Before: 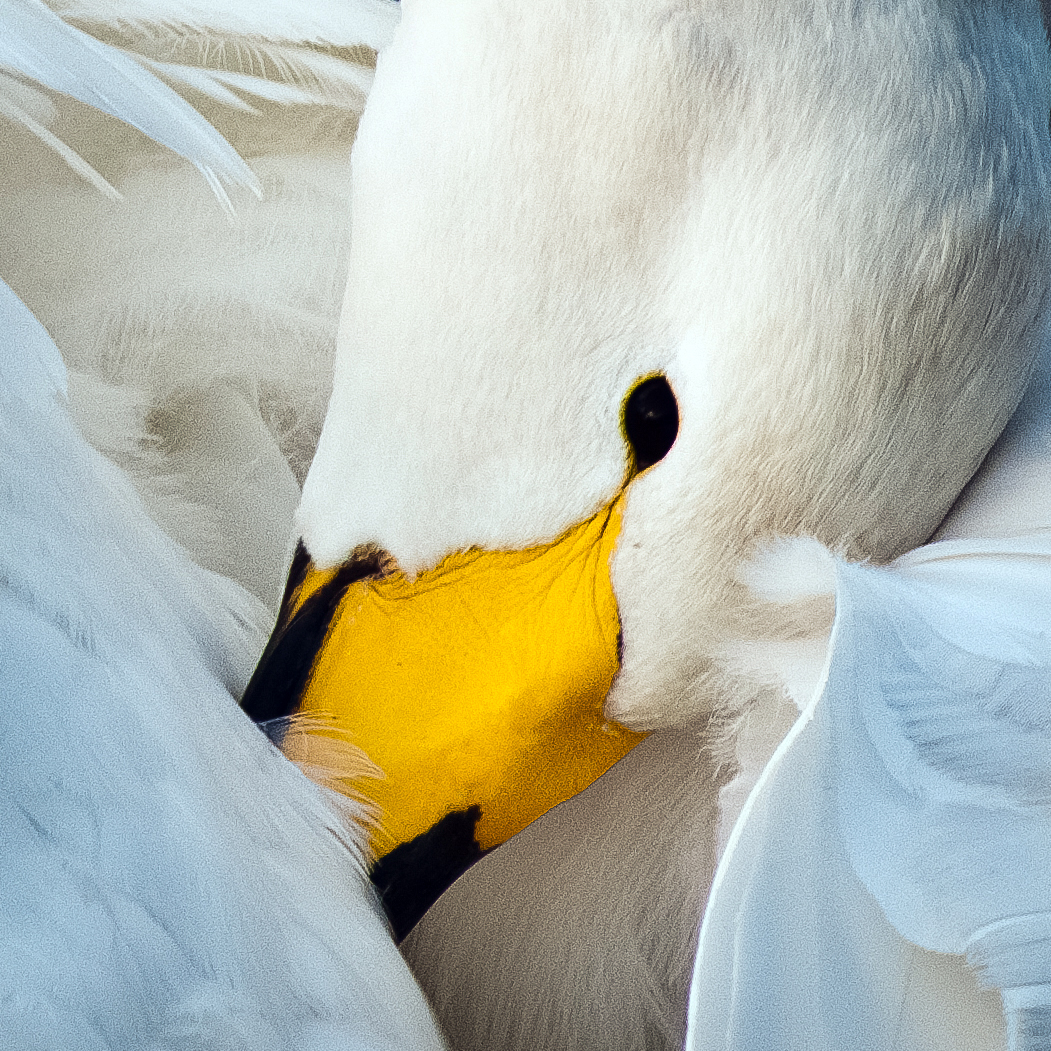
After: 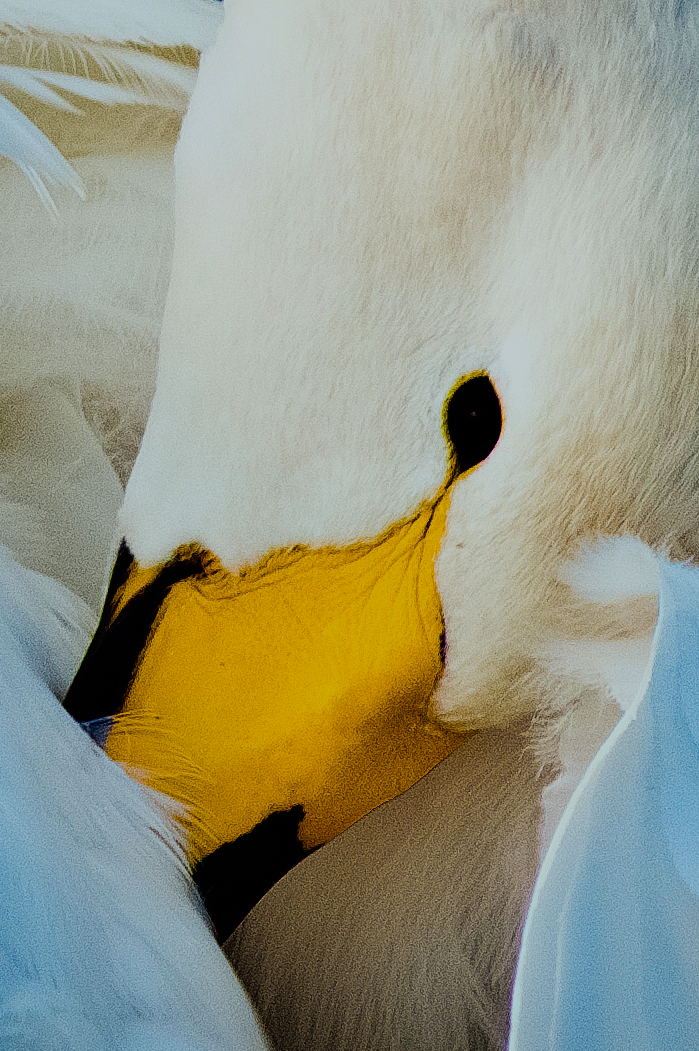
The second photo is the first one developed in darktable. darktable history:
color balance rgb: linear chroma grading › shadows 10%, linear chroma grading › highlights 10%, linear chroma grading › global chroma 15%, linear chroma grading › mid-tones 15%, perceptual saturation grading › global saturation 40%, perceptual saturation grading › highlights -25%, perceptual saturation grading › mid-tones 35%, perceptual saturation grading › shadows 35%, perceptual brilliance grading › global brilliance 11.29%, global vibrance 11.29%
exposure: exposure -1 EV, compensate highlight preservation false
crop: left 16.899%, right 16.556%
filmic rgb: black relative exposure -7.75 EV, white relative exposure 4.4 EV, threshold 3 EV, hardness 3.76, latitude 50%, contrast 1.1, color science v5 (2021), contrast in shadows safe, contrast in highlights safe, enable highlight reconstruction true
